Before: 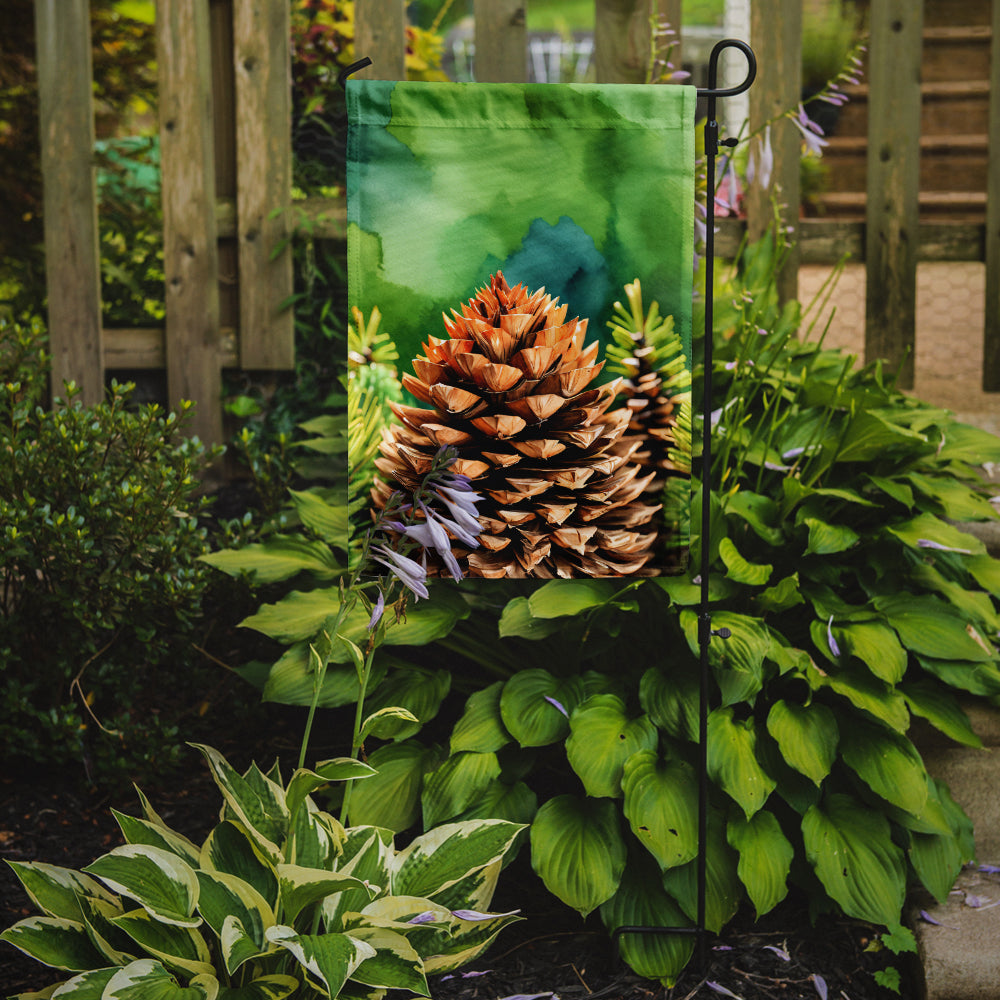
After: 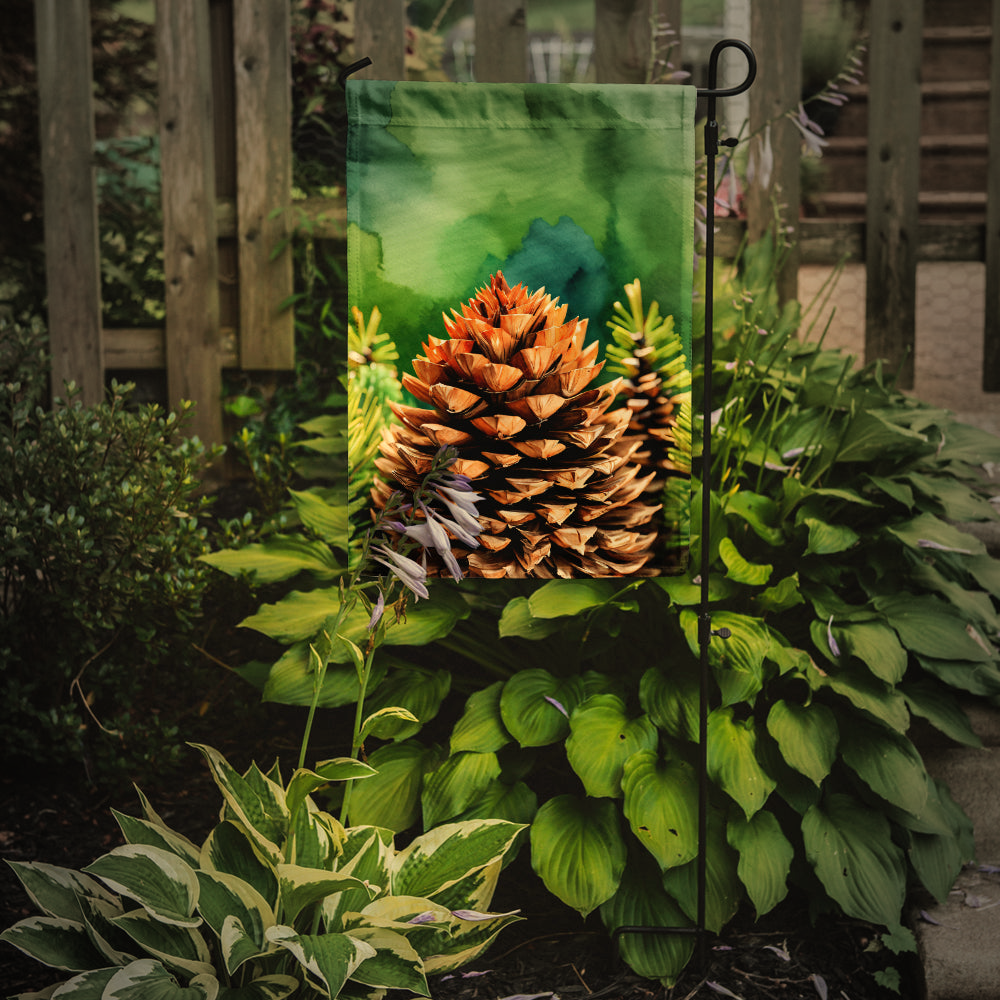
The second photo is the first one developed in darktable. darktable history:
white balance: red 1.08, blue 0.791
vignetting: fall-off start 64.63%, center (-0.034, 0.148), width/height ratio 0.881
